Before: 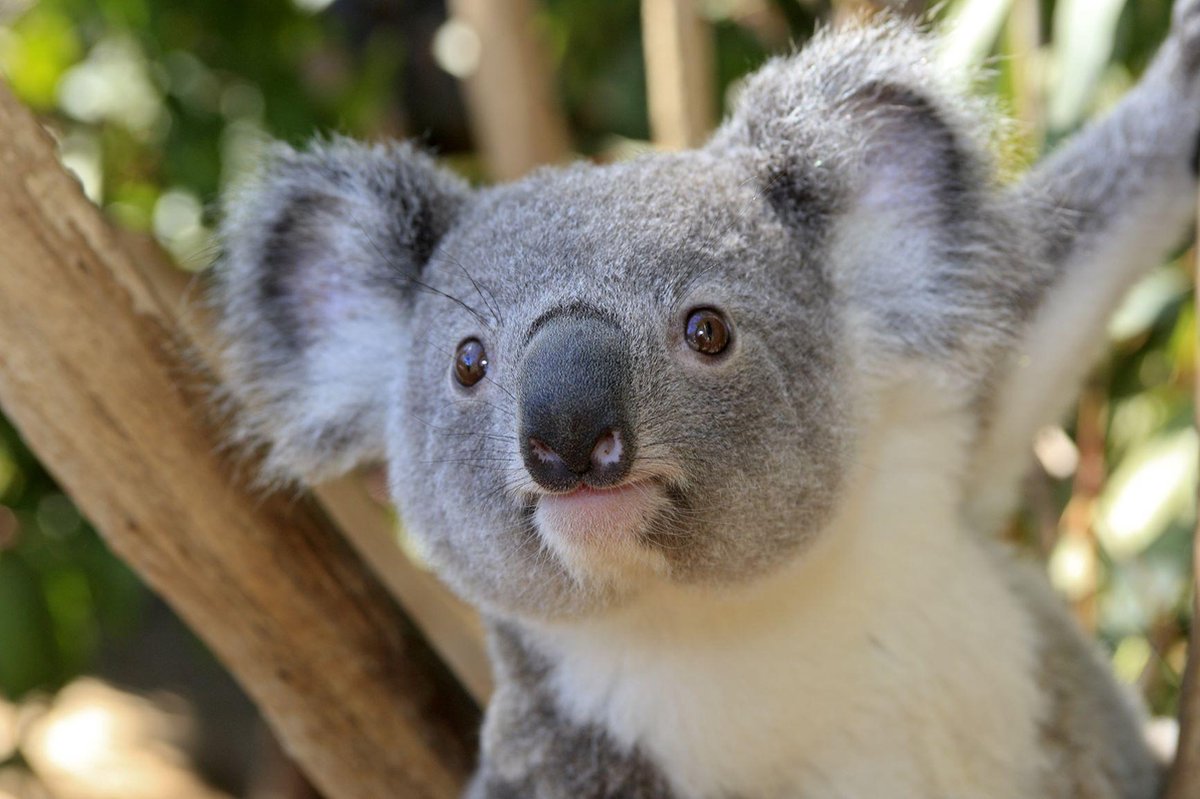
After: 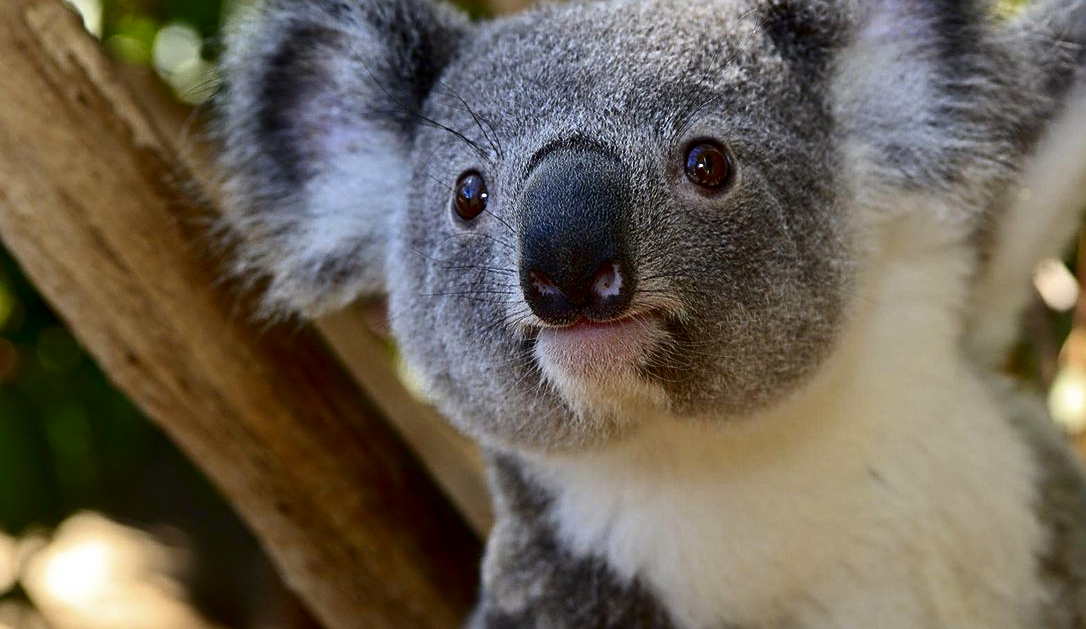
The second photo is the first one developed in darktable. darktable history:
crop: top 20.916%, right 9.437%, bottom 0.316%
sharpen: on, module defaults
contrast brightness saturation: contrast 0.19, brightness -0.24, saturation 0.11
